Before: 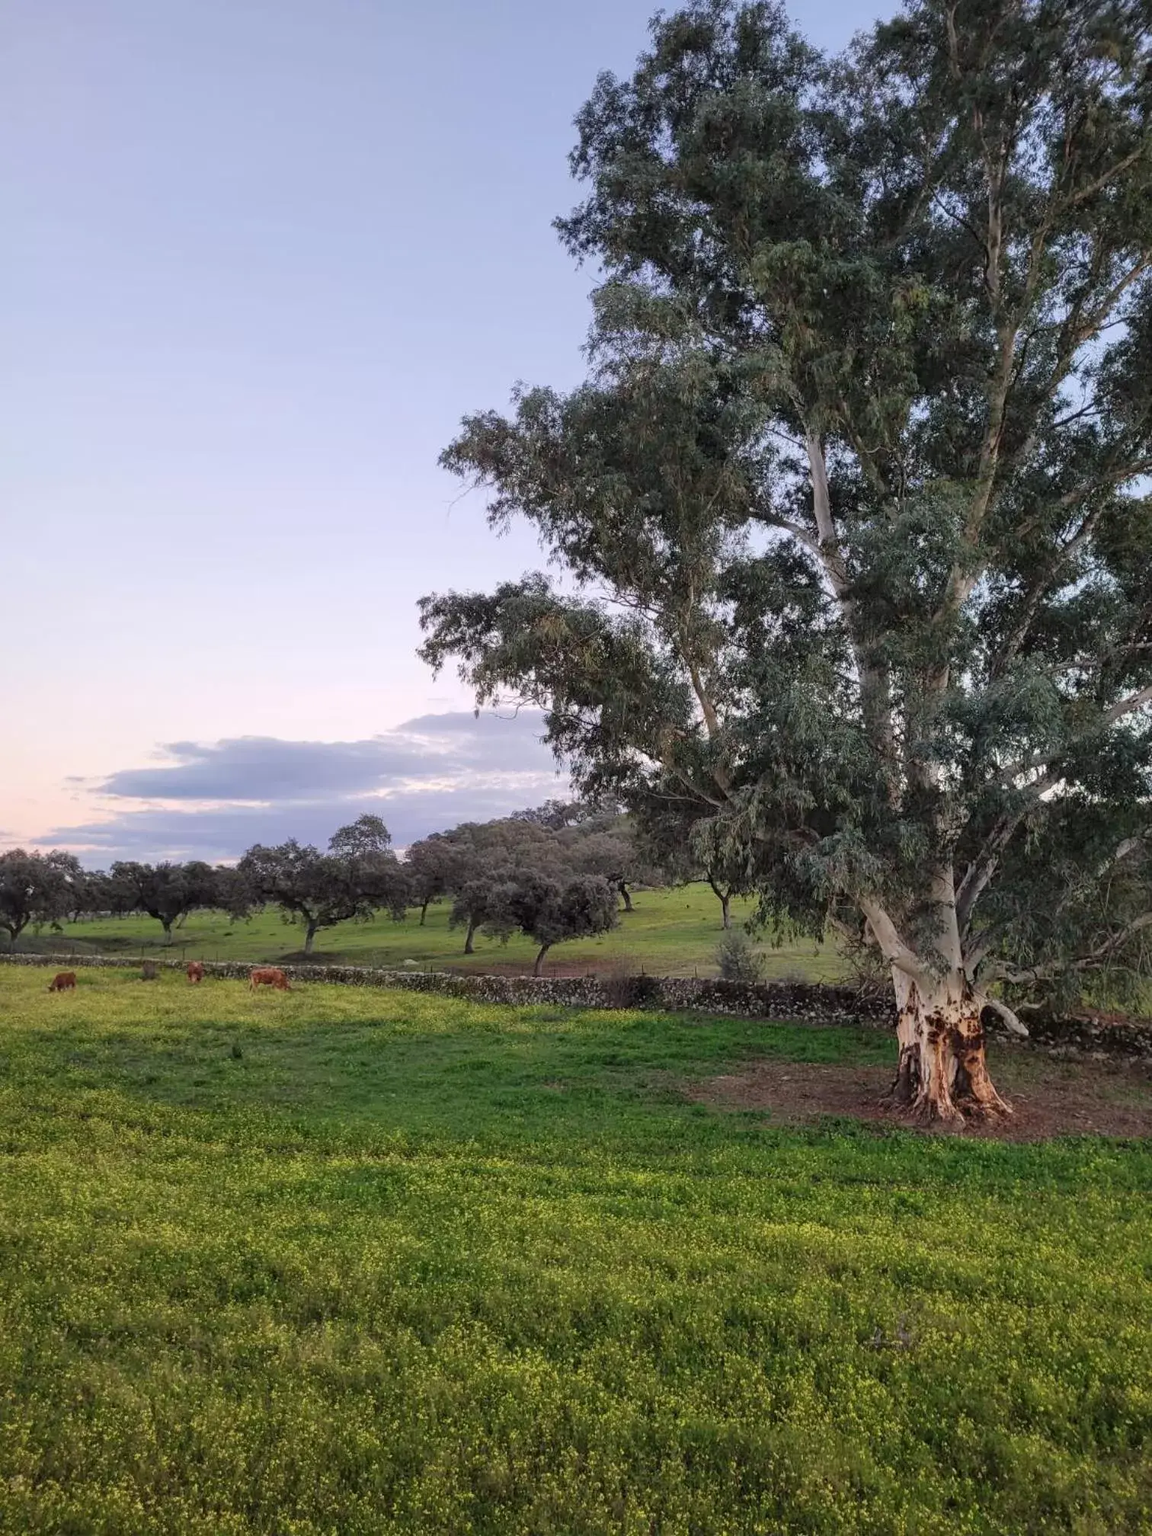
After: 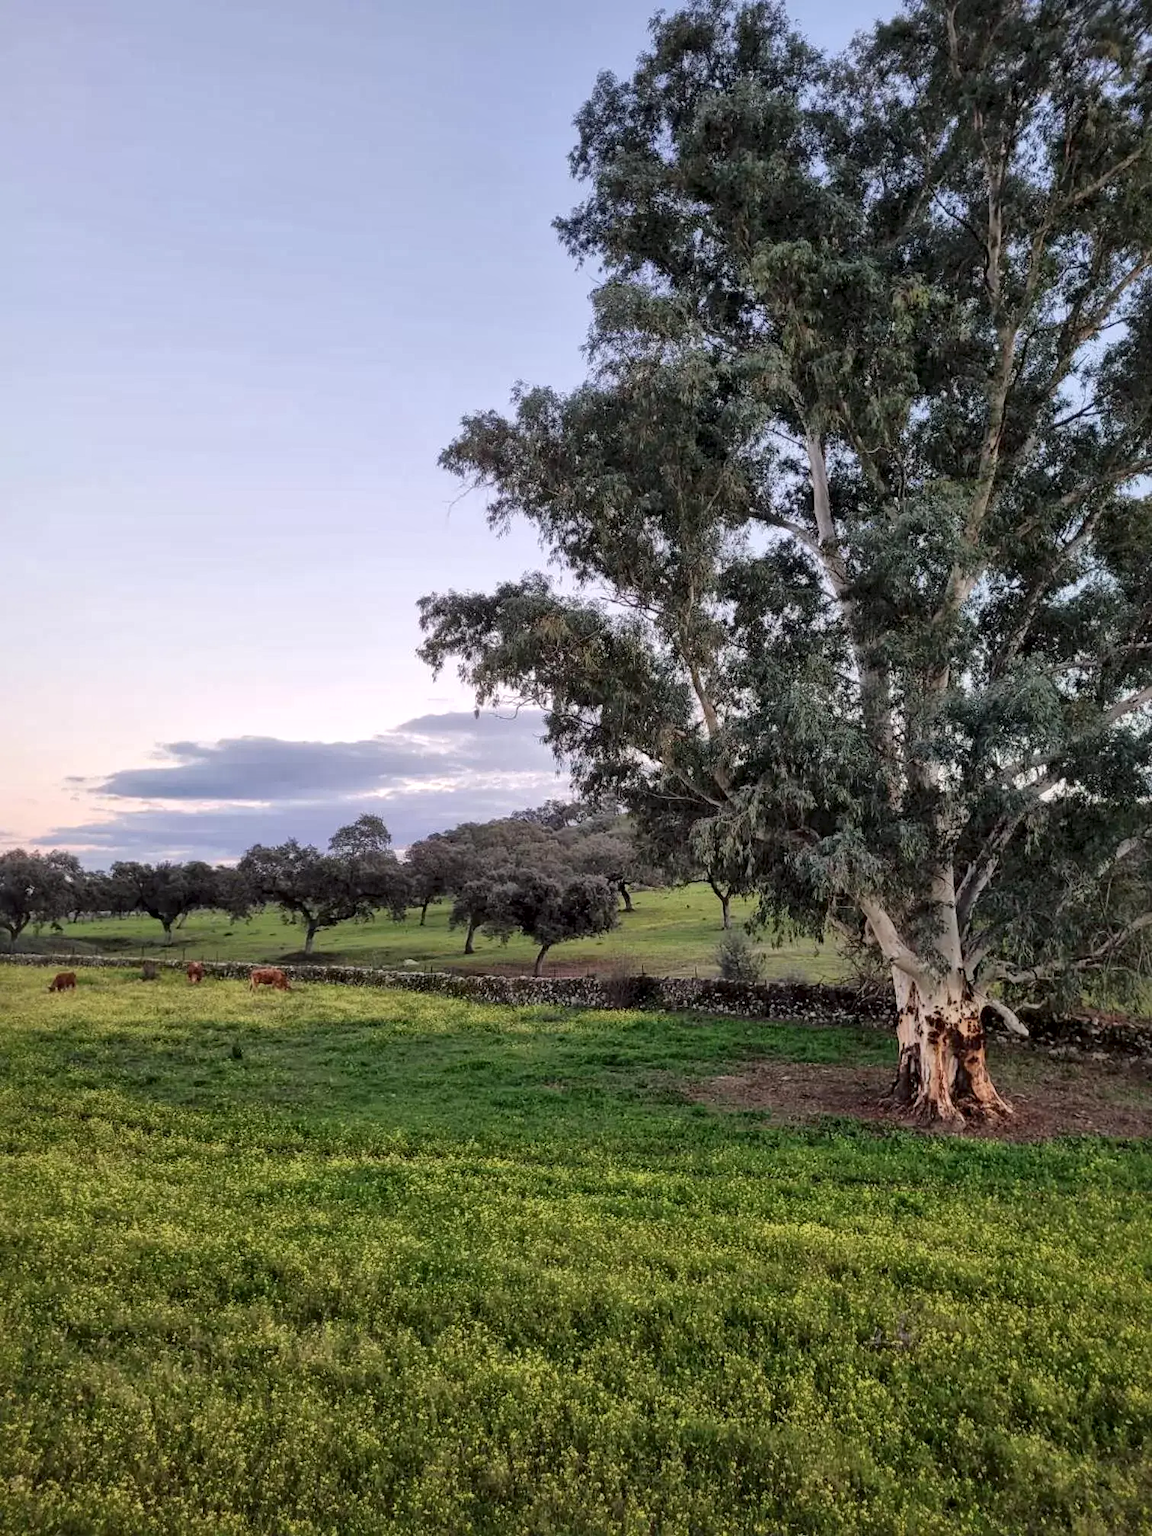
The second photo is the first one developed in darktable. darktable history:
local contrast: mode bilateral grid, contrast 20, coarseness 50, detail 159%, midtone range 0.2
tone equalizer: on, module defaults
